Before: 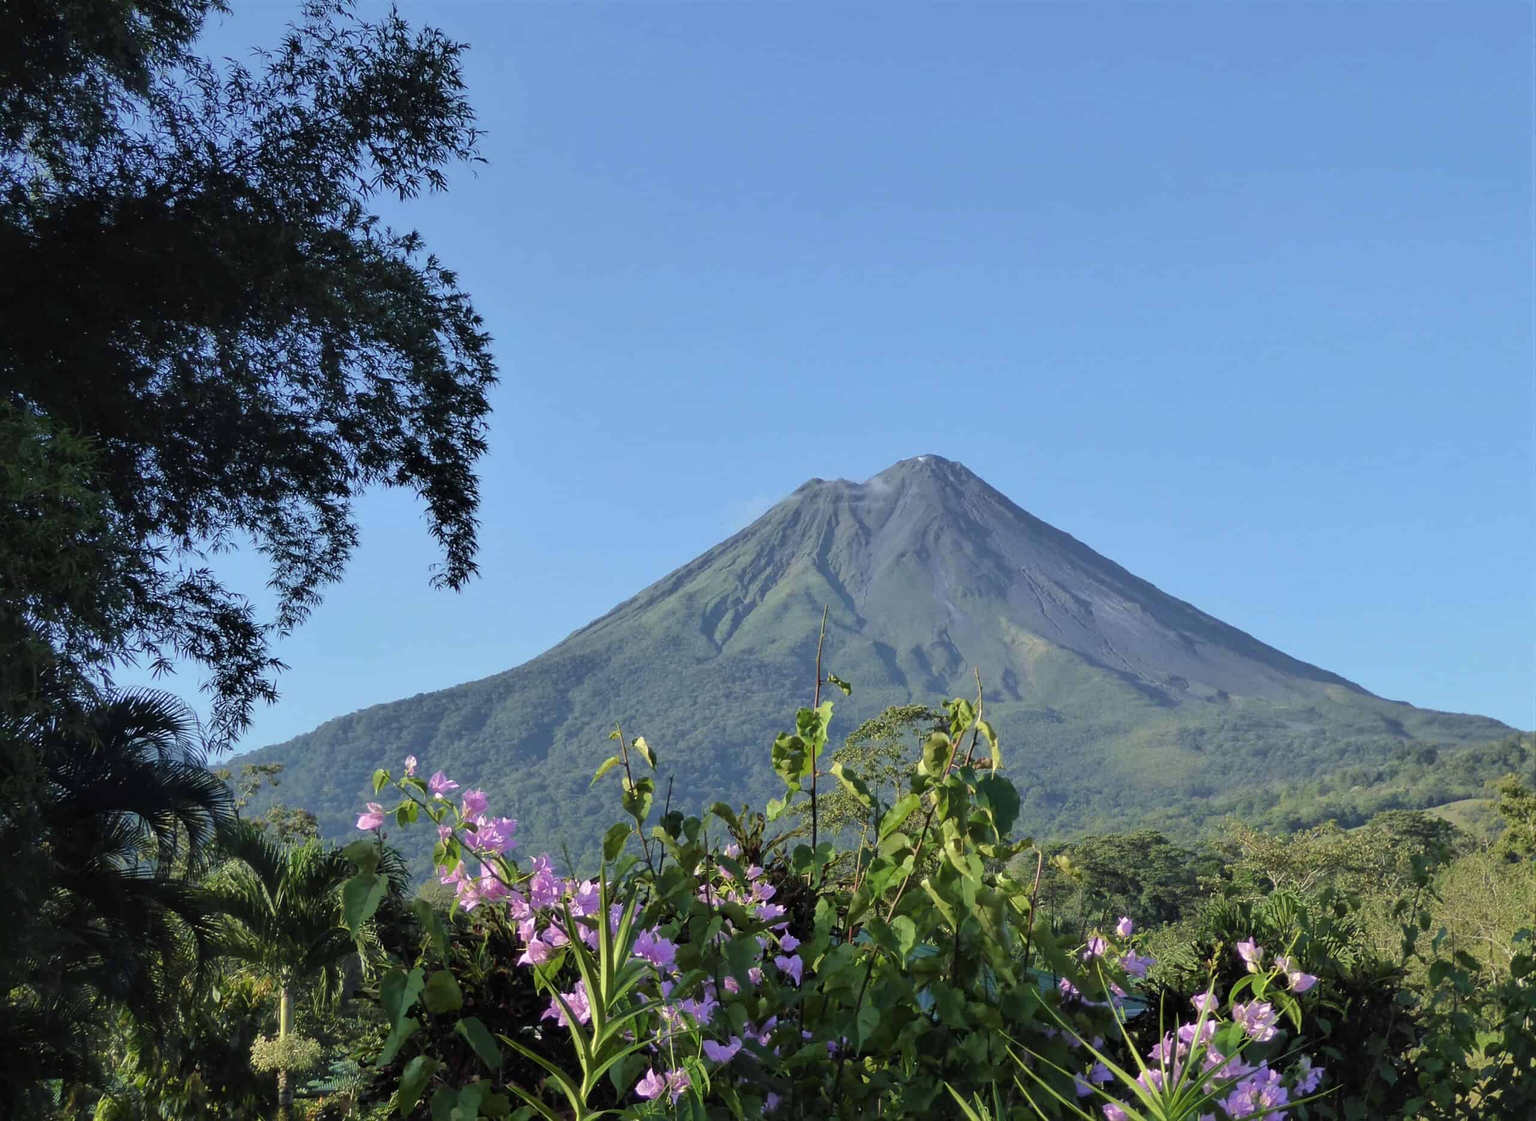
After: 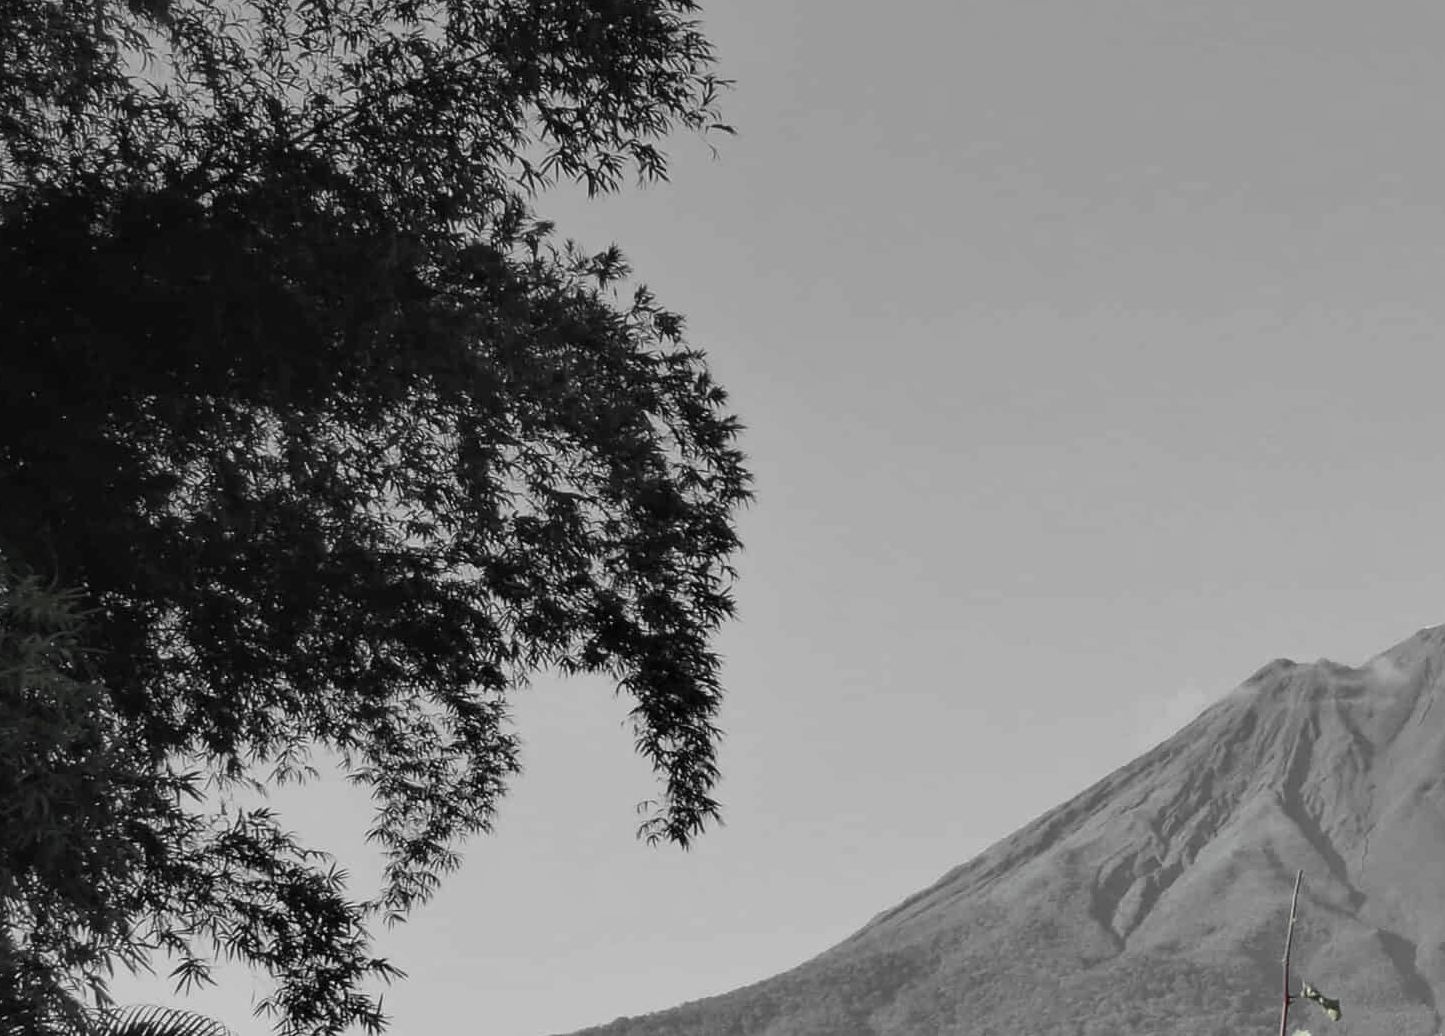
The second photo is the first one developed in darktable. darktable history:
color zones: curves: ch1 [(0, 0.831) (0.08, 0.771) (0.157, 0.268) (0.241, 0.207) (0.562, -0.005) (0.714, -0.013) (0.876, 0.01) (1, 0.831)]
crop and rotate: left 3.068%, top 7.434%, right 40.481%, bottom 37.071%
